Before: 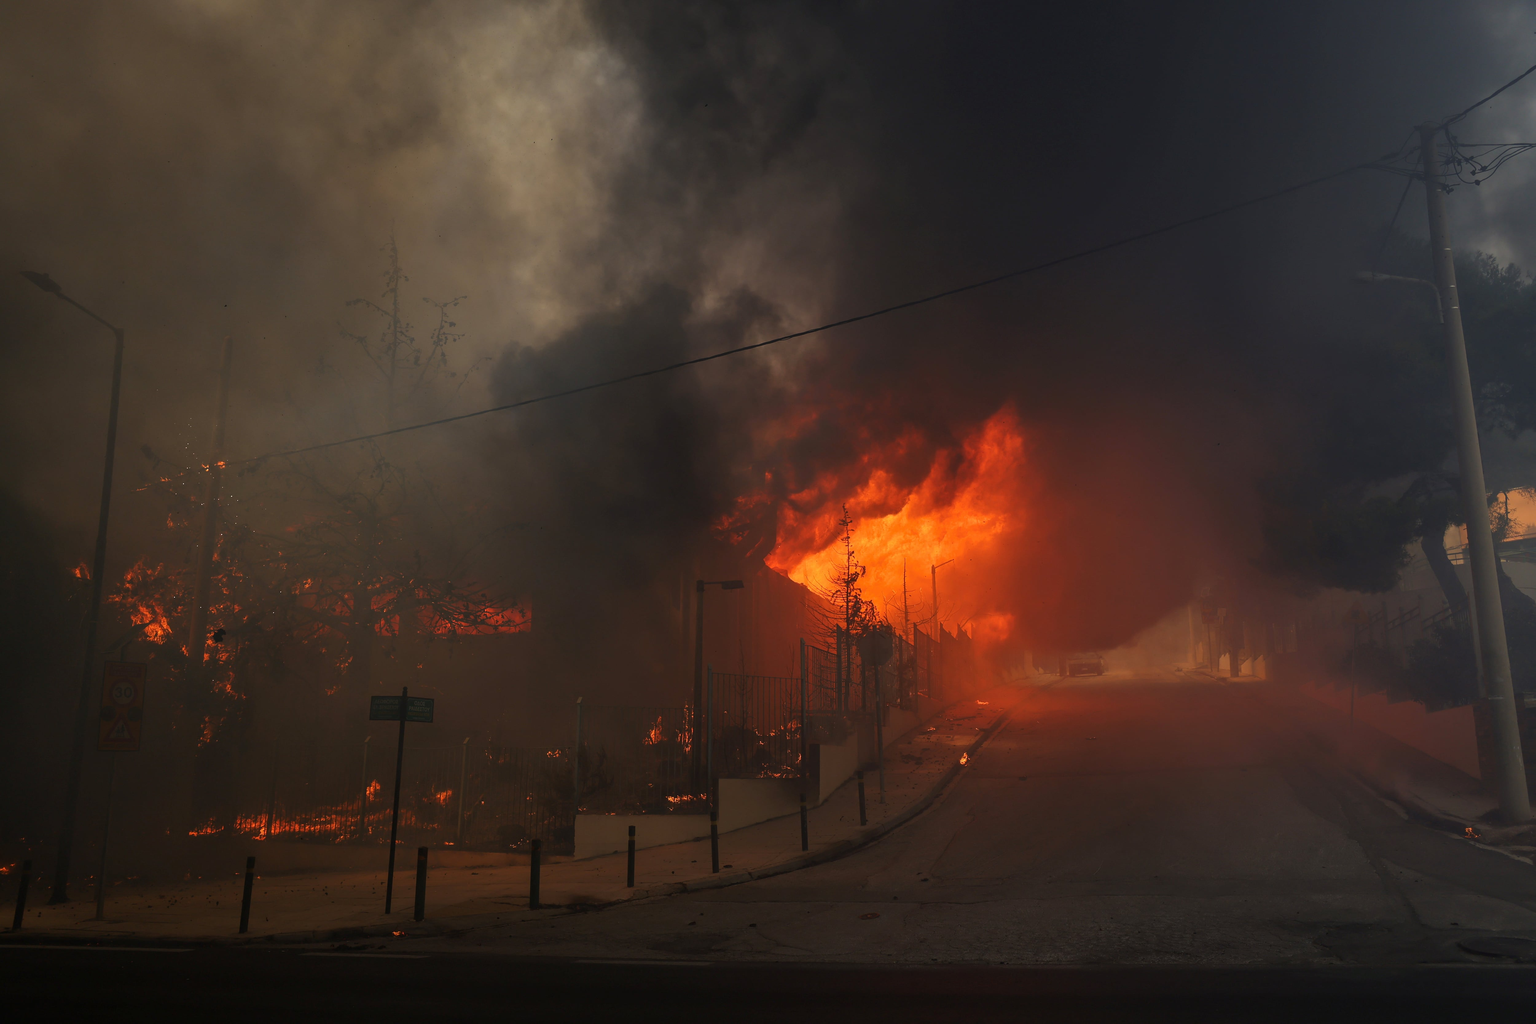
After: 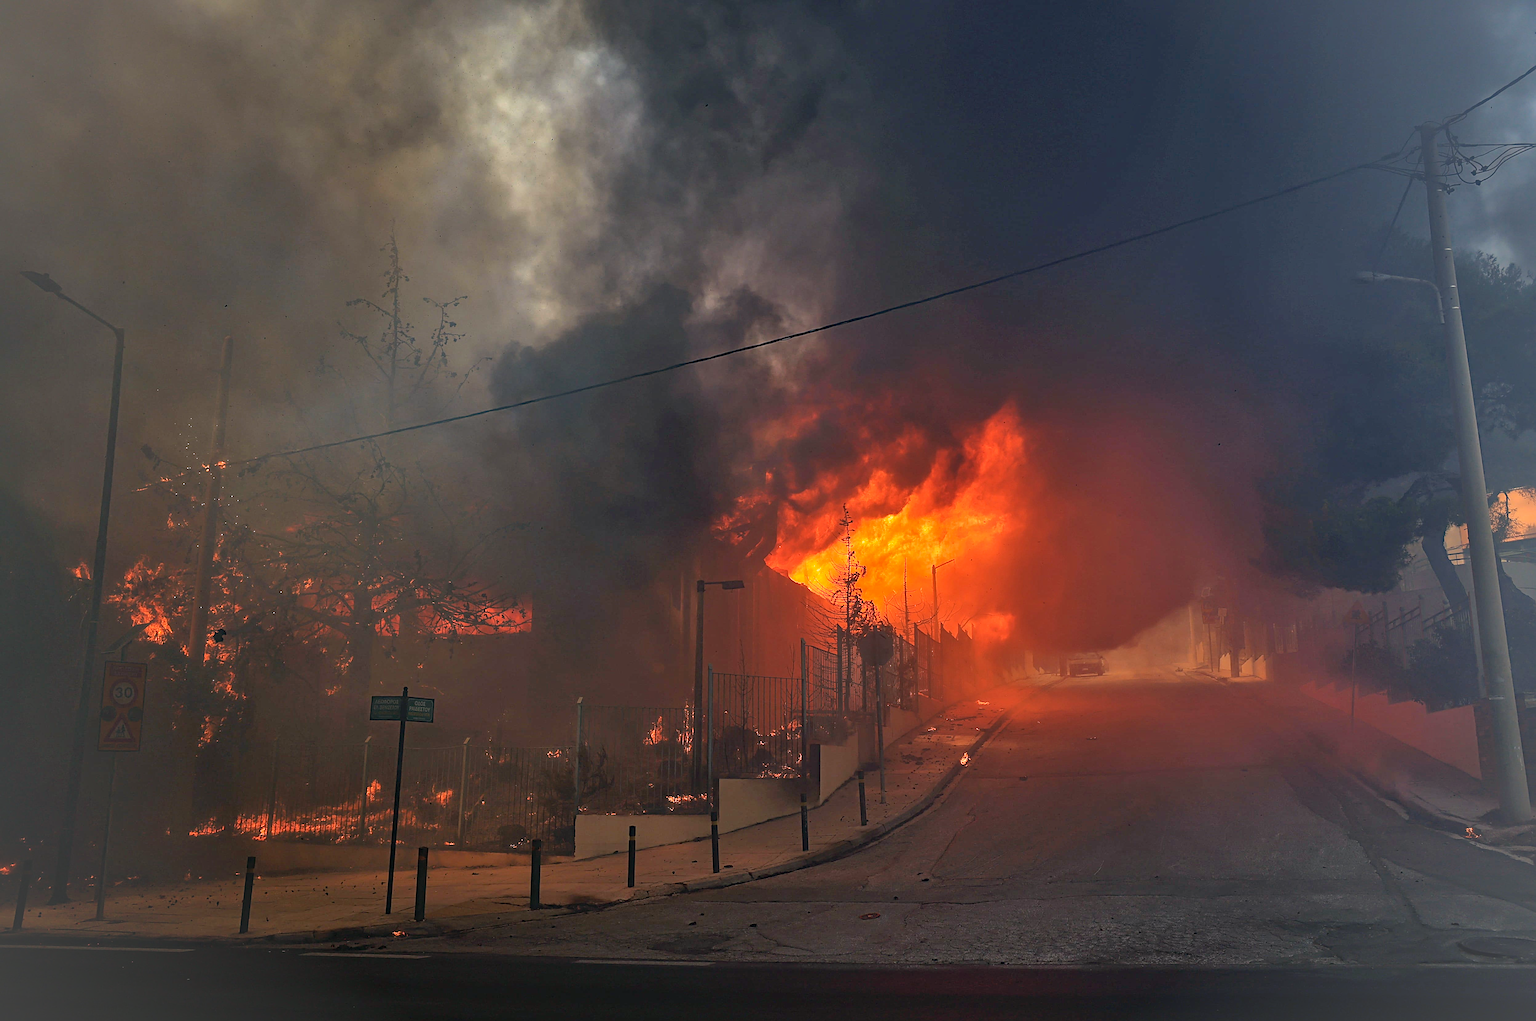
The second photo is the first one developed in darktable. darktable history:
sharpen: radius 2.601, amount 0.686
crop: top 0.052%, bottom 0.163%
exposure: black level correction 0, exposure 0.693 EV, compensate exposure bias true, compensate highlight preservation false
color calibration: illuminant as shot in camera, x 0.358, y 0.373, temperature 4628.91 K
haze removal: strength 0.395, distance 0.213, compatibility mode true, adaptive false
shadows and highlights: on, module defaults
vignetting: brightness 0.061, saturation -0.003, unbound false
contrast brightness saturation: saturation -0.056
